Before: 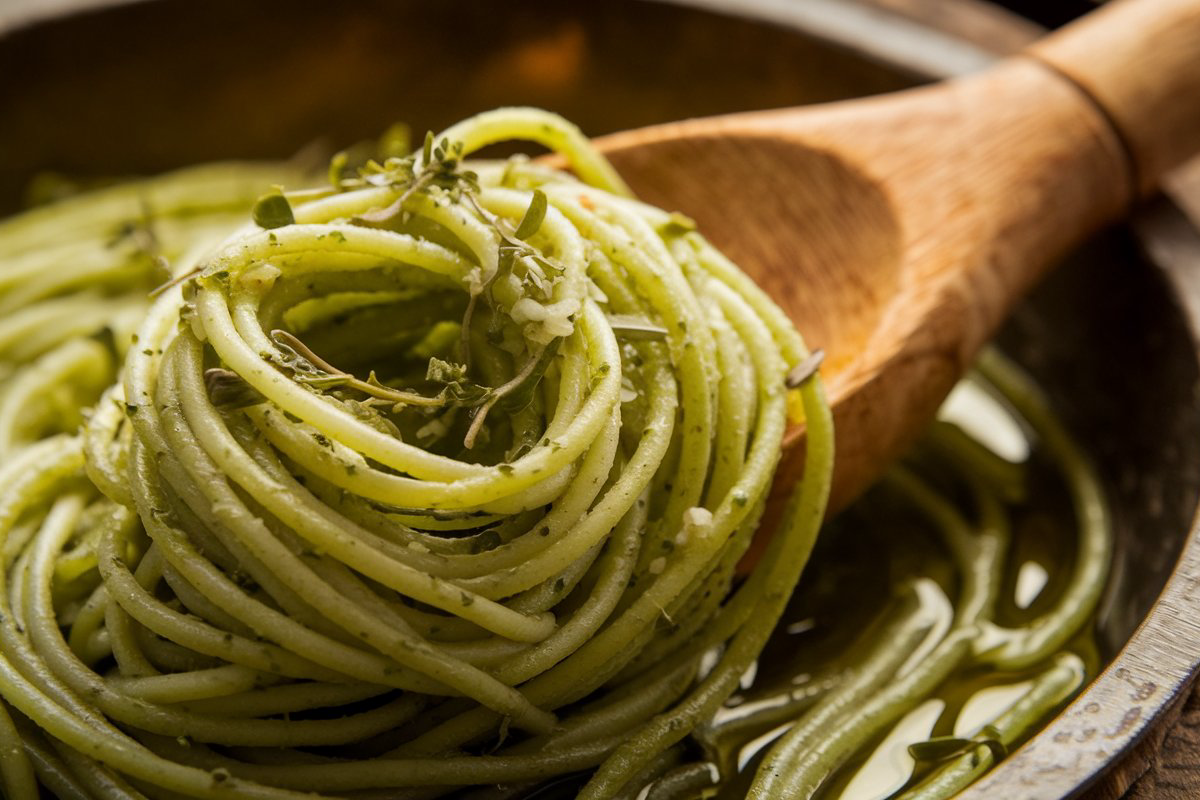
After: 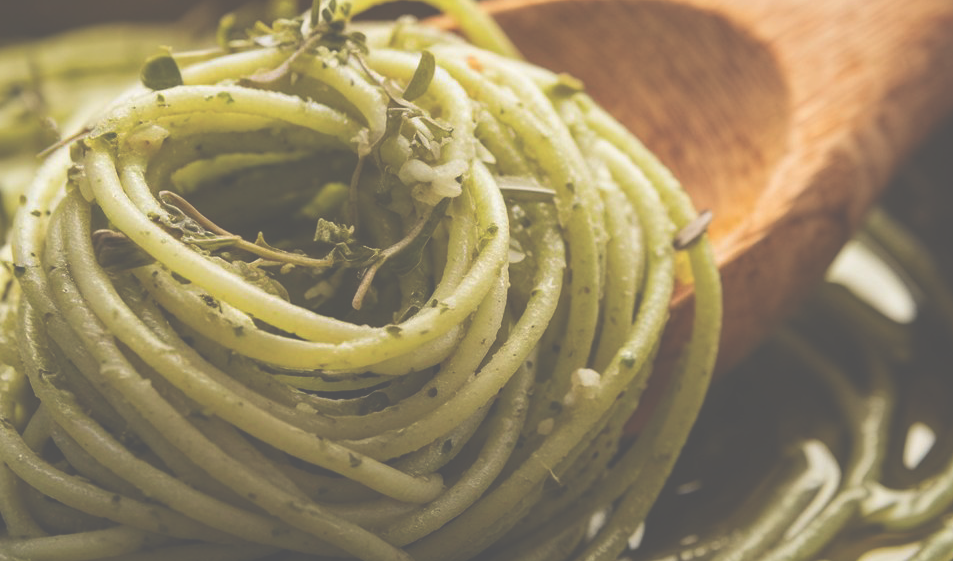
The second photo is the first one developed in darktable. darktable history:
exposure: black level correction -0.086, compensate highlight preservation false
crop: left 9.341%, top 17.42%, right 11.231%, bottom 12.394%
